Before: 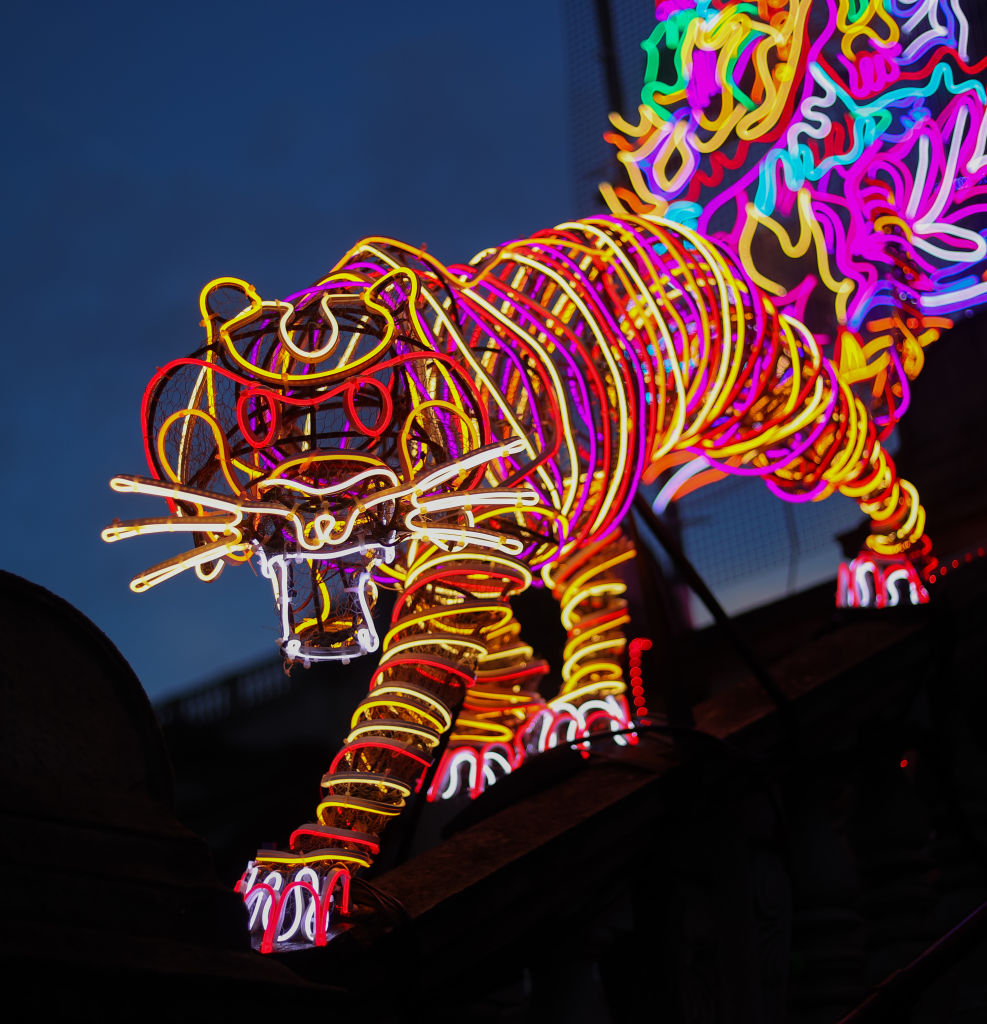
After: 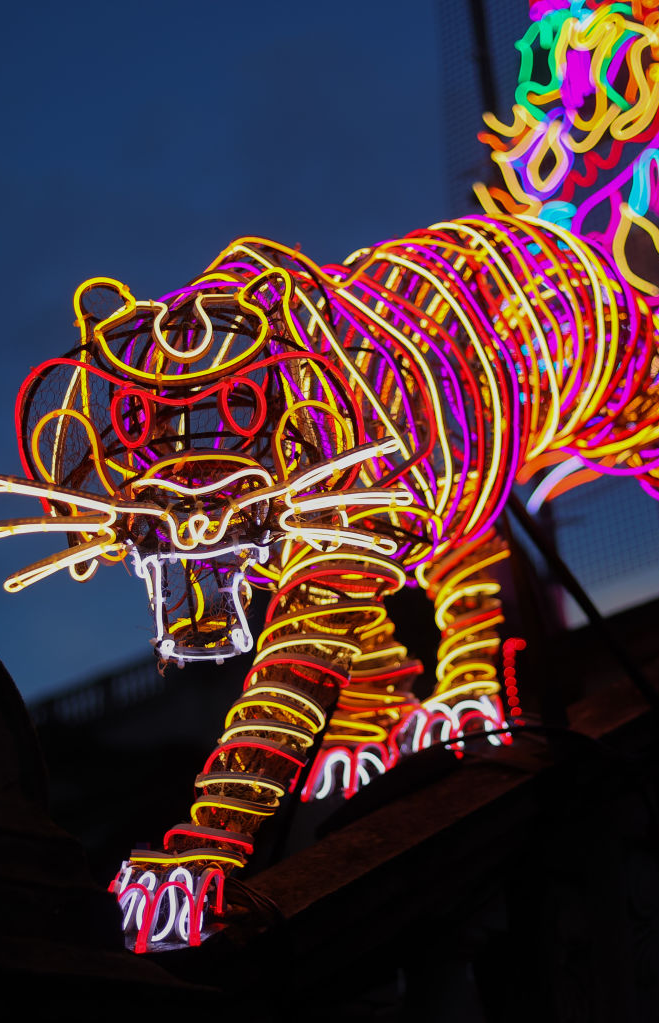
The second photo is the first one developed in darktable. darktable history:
crop and rotate: left 12.77%, right 20.439%
